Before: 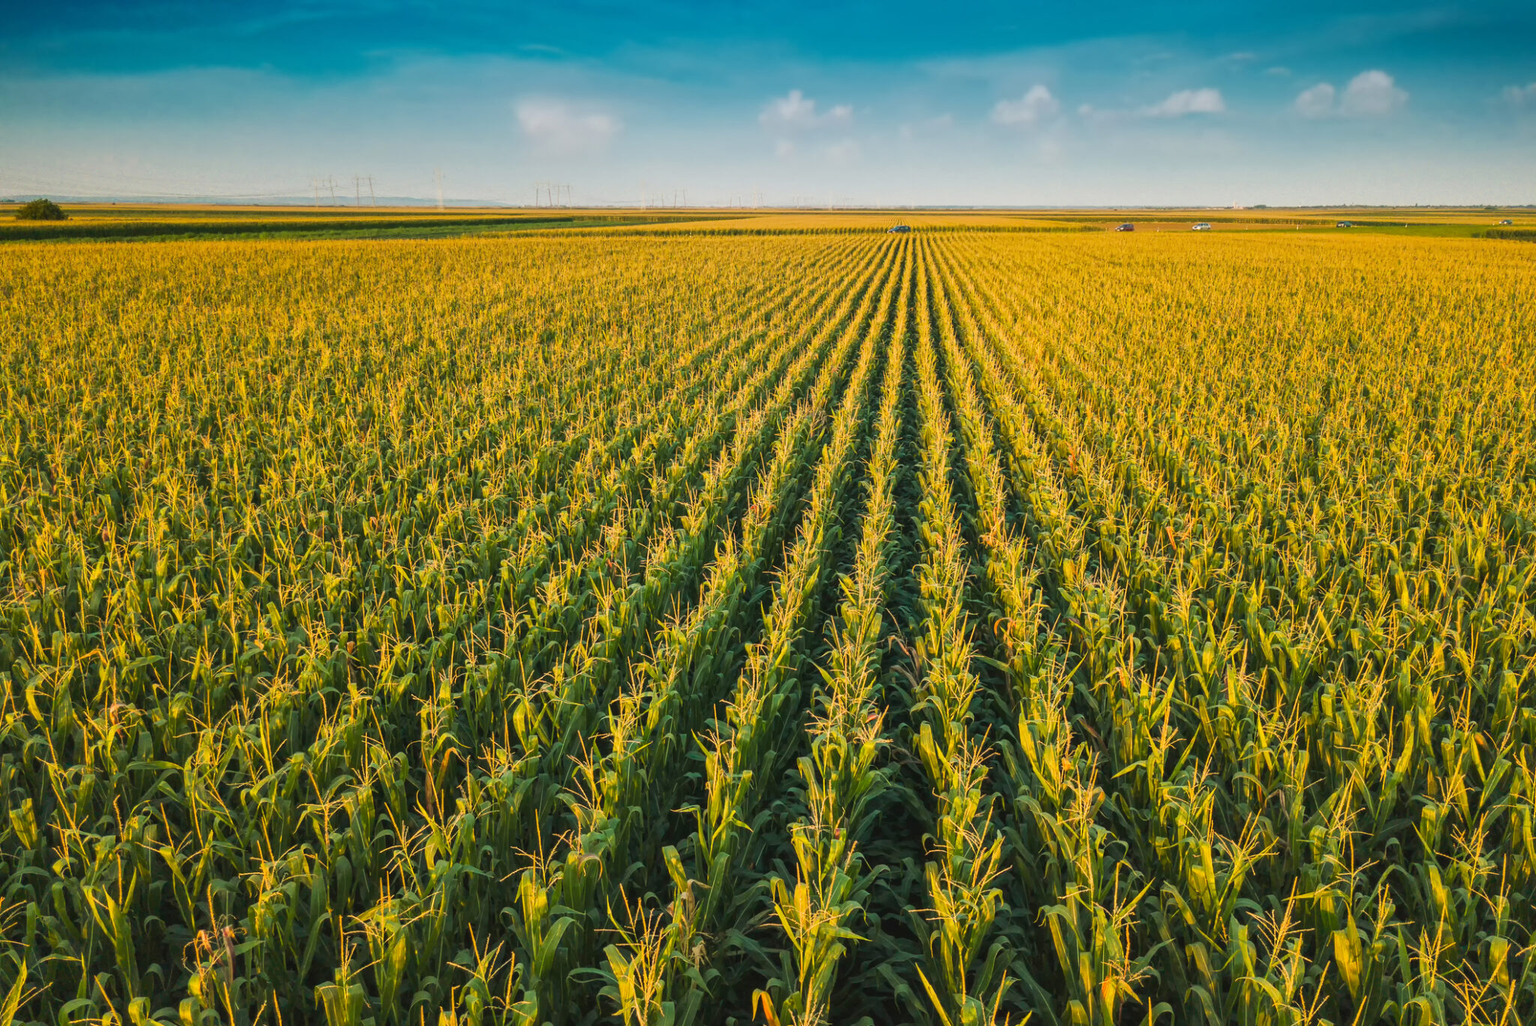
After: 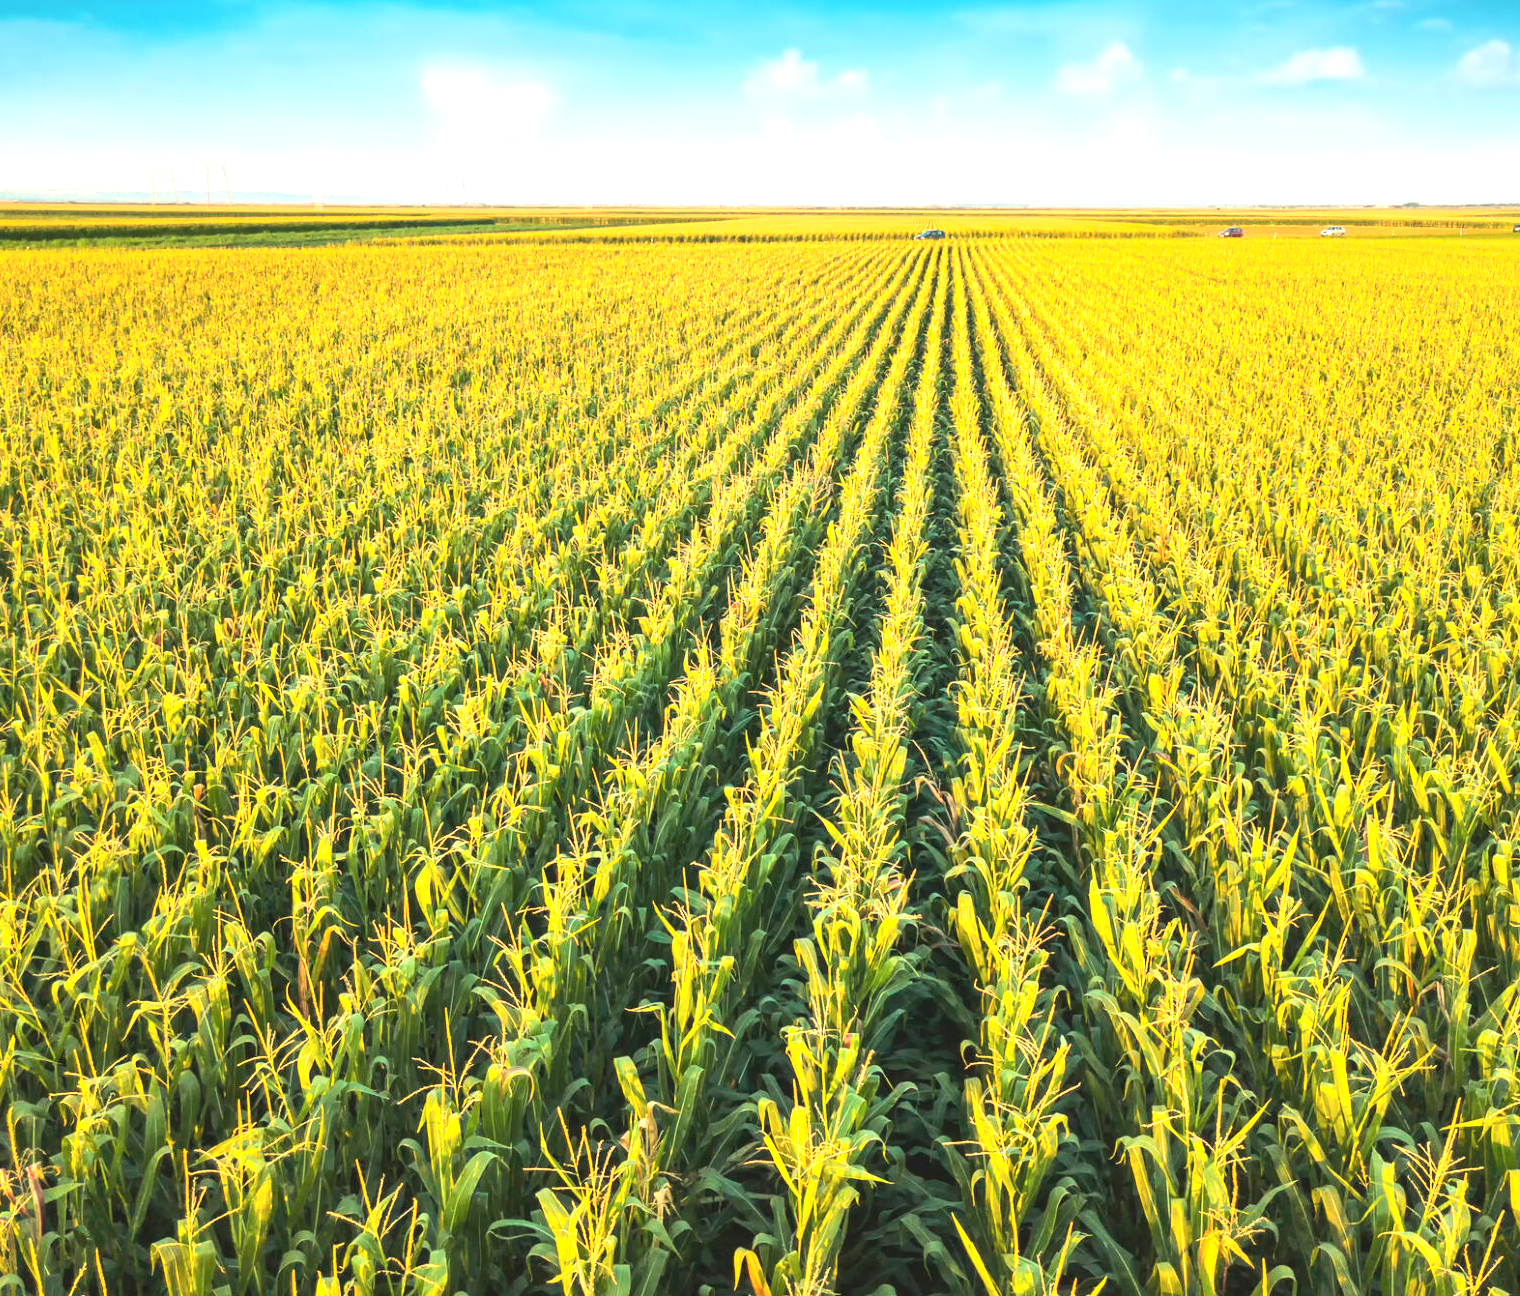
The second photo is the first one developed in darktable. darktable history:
crop and rotate: left 13.15%, top 5.251%, right 12.609%
exposure: exposure 1.2 EV, compensate highlight preservation false
contrast brightness saturation: contrast 0.15, brightness 0.05
